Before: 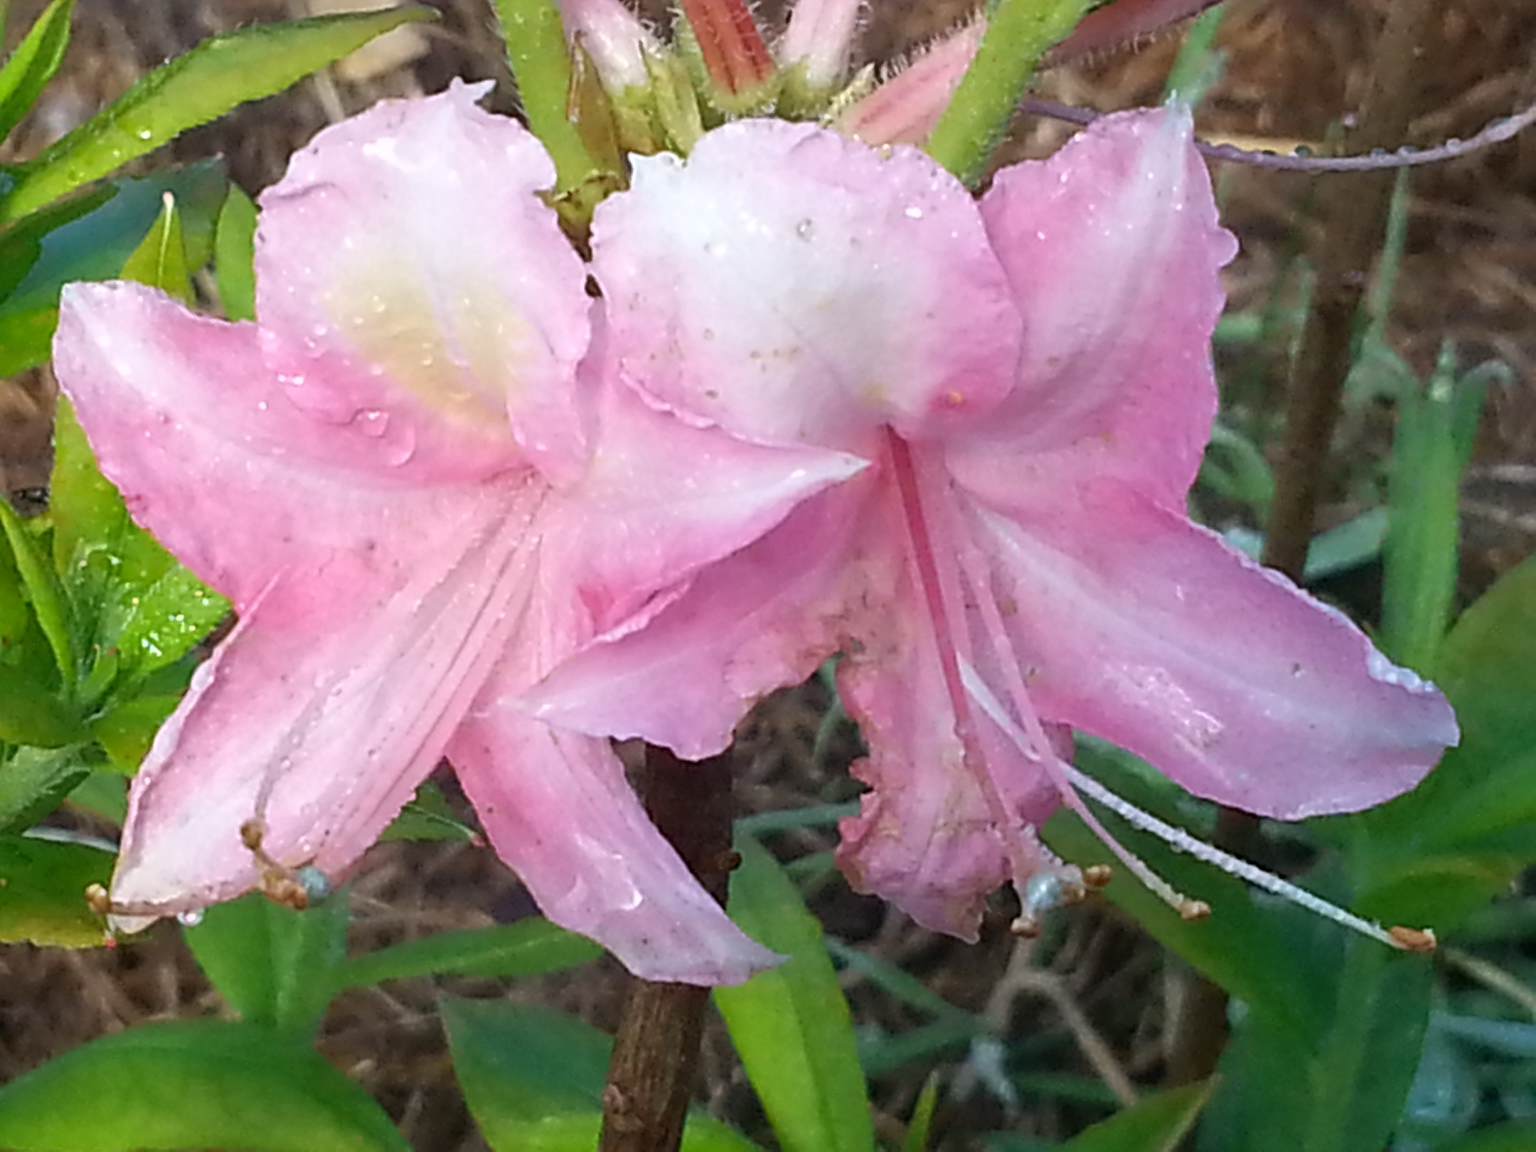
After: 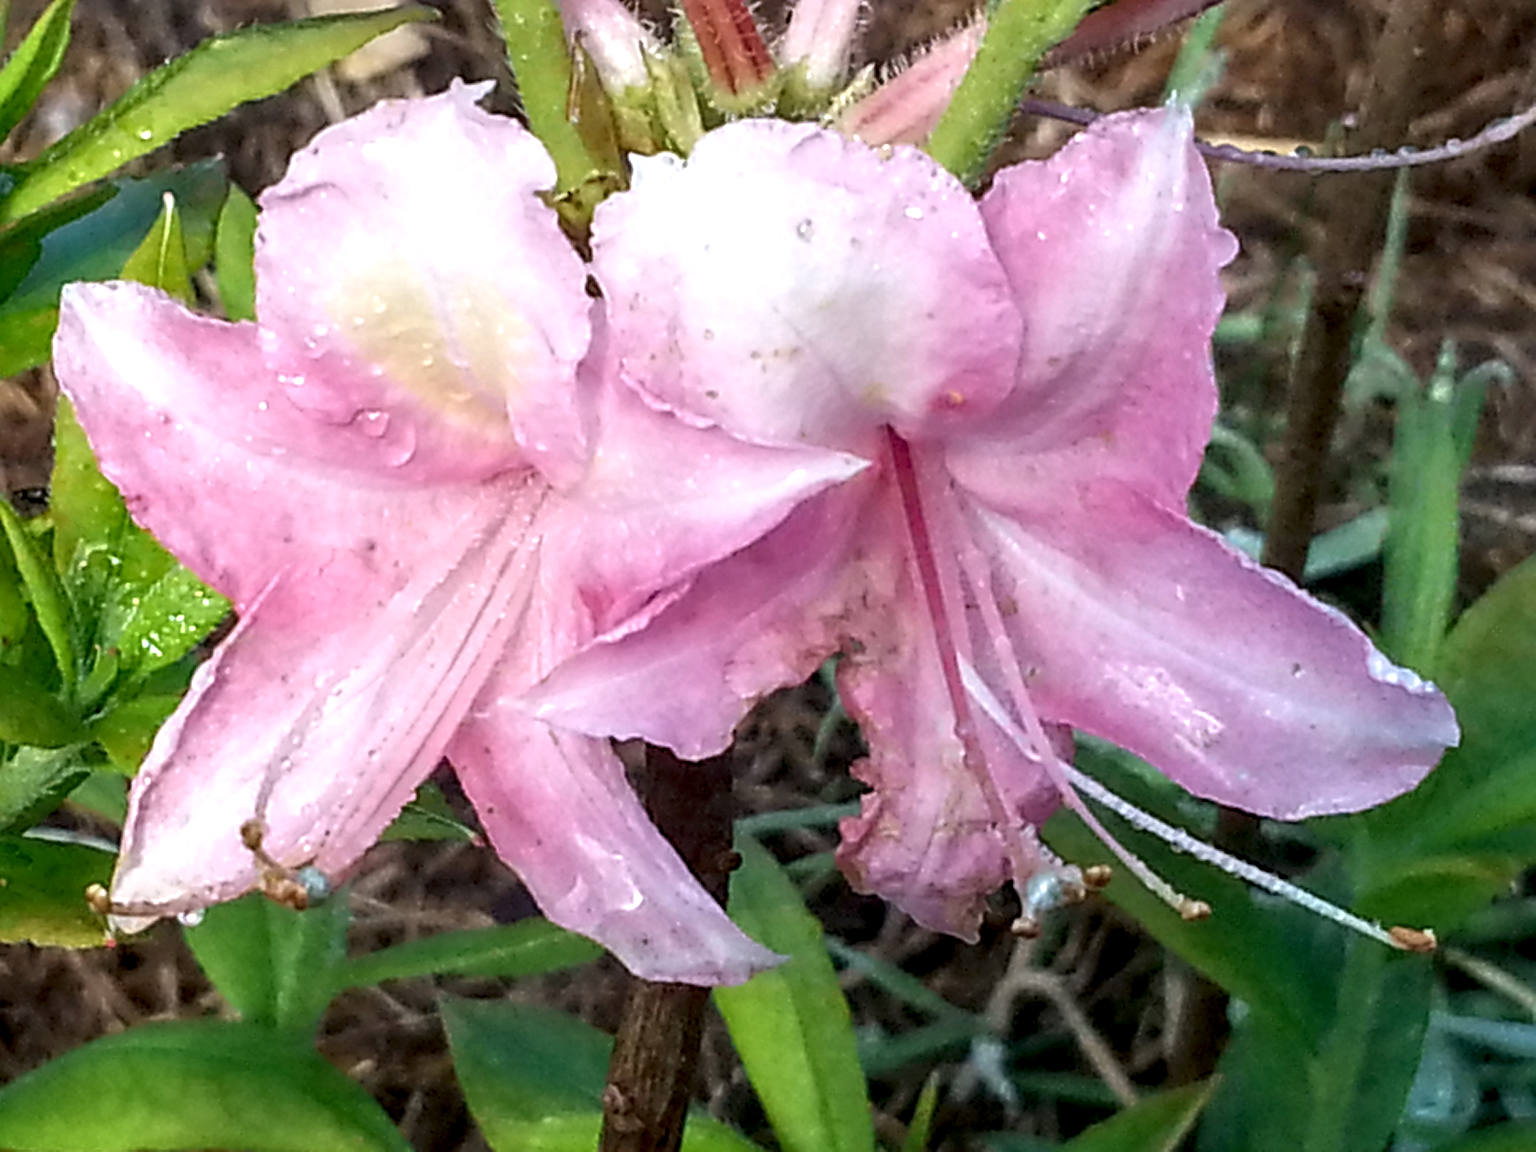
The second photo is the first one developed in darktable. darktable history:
local contrast: highlights 60%, shadows 64%, detail 160%
